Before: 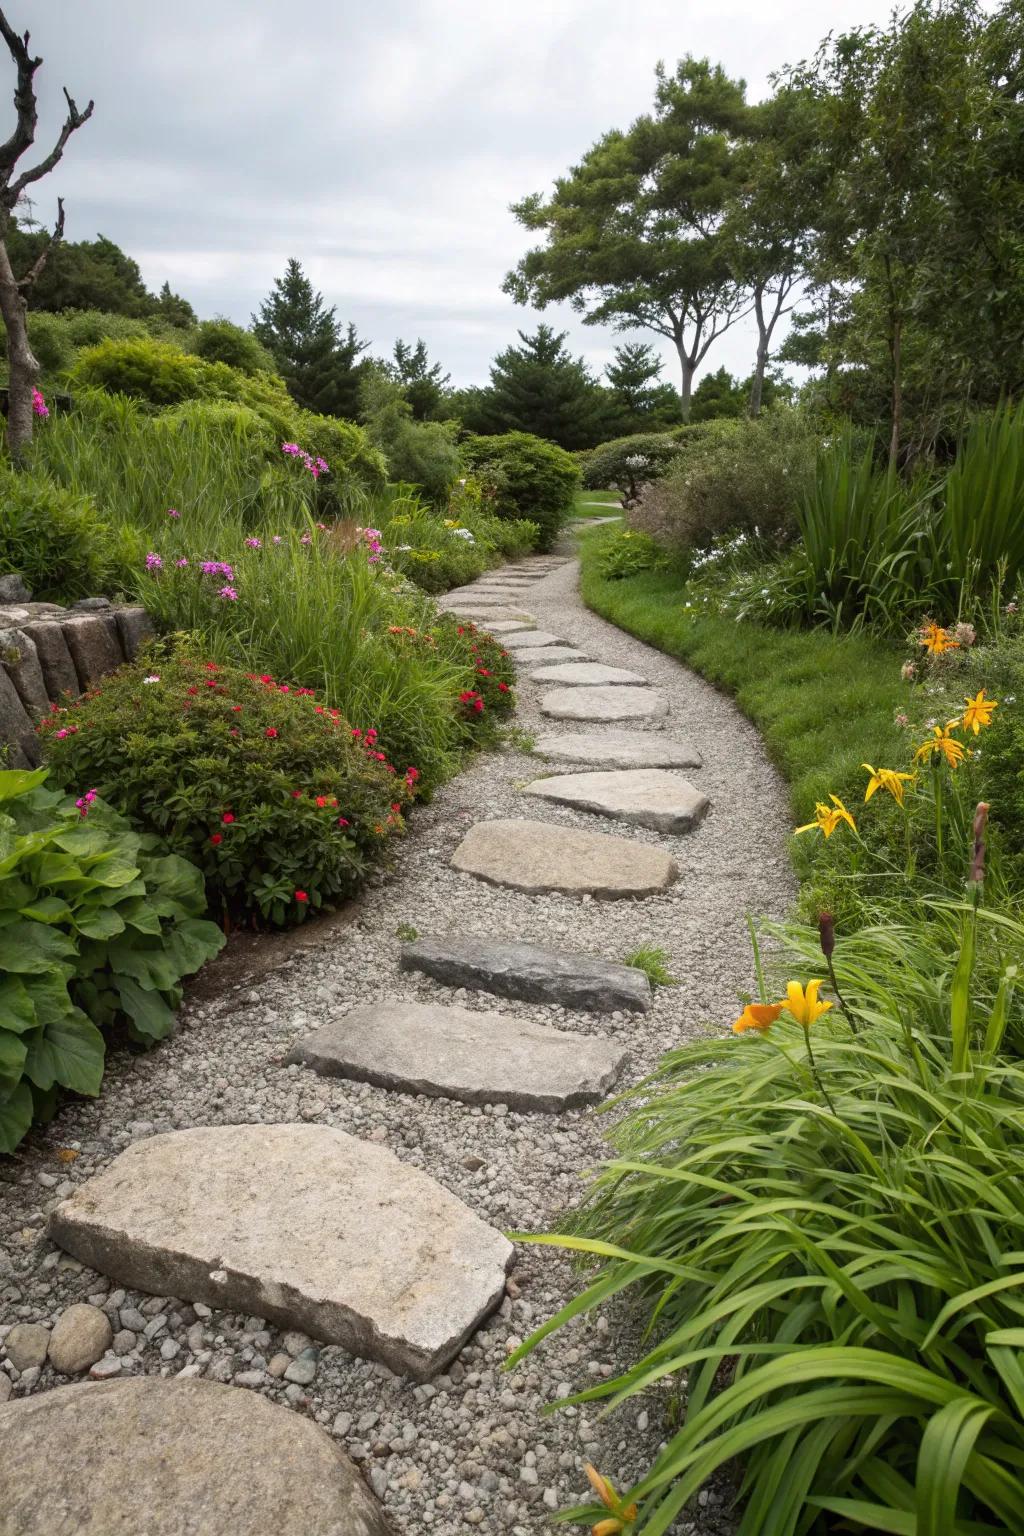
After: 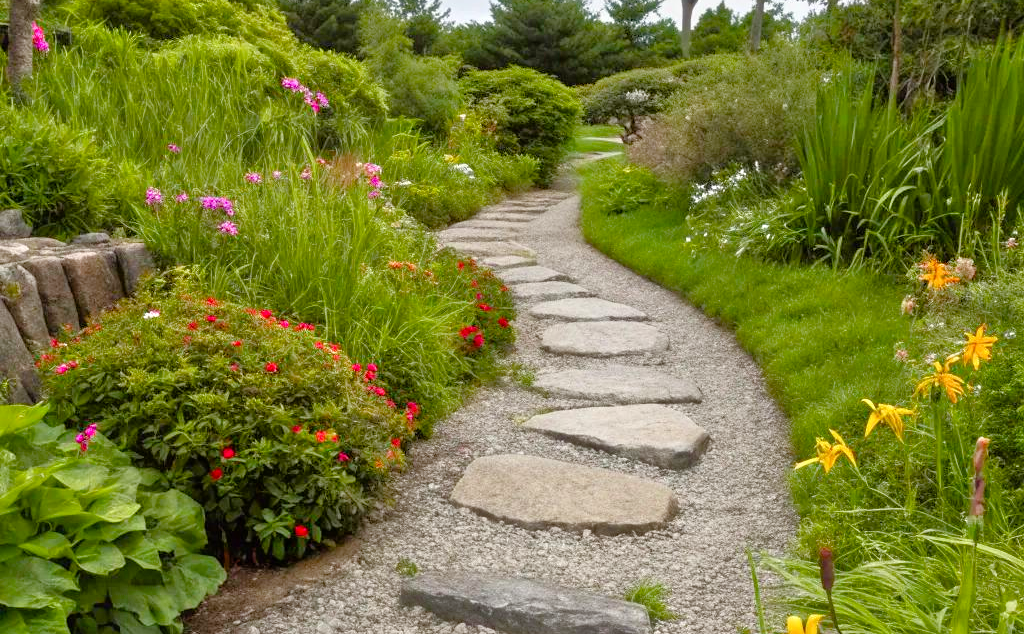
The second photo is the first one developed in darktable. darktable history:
crop and rotate: top 23.811%, bottom 34.886%
tone equalizer: -7 EV 0.141 EV, -6 EV 0.625 EV, -5 EV 1.17 EV, -4 EV 1.35 EV, -3 EV 1.15 EV, -2 EV 0.6 EV, -1 EV 0.166 EV
color balance rgb: perceptual saturation grading › global saturation 26.866%, perceptual saturation grading › highlights -28.177%, perceptual saturation grading › mid-tones 15.656%, perceptual saturation grading › shadows 32.778%
